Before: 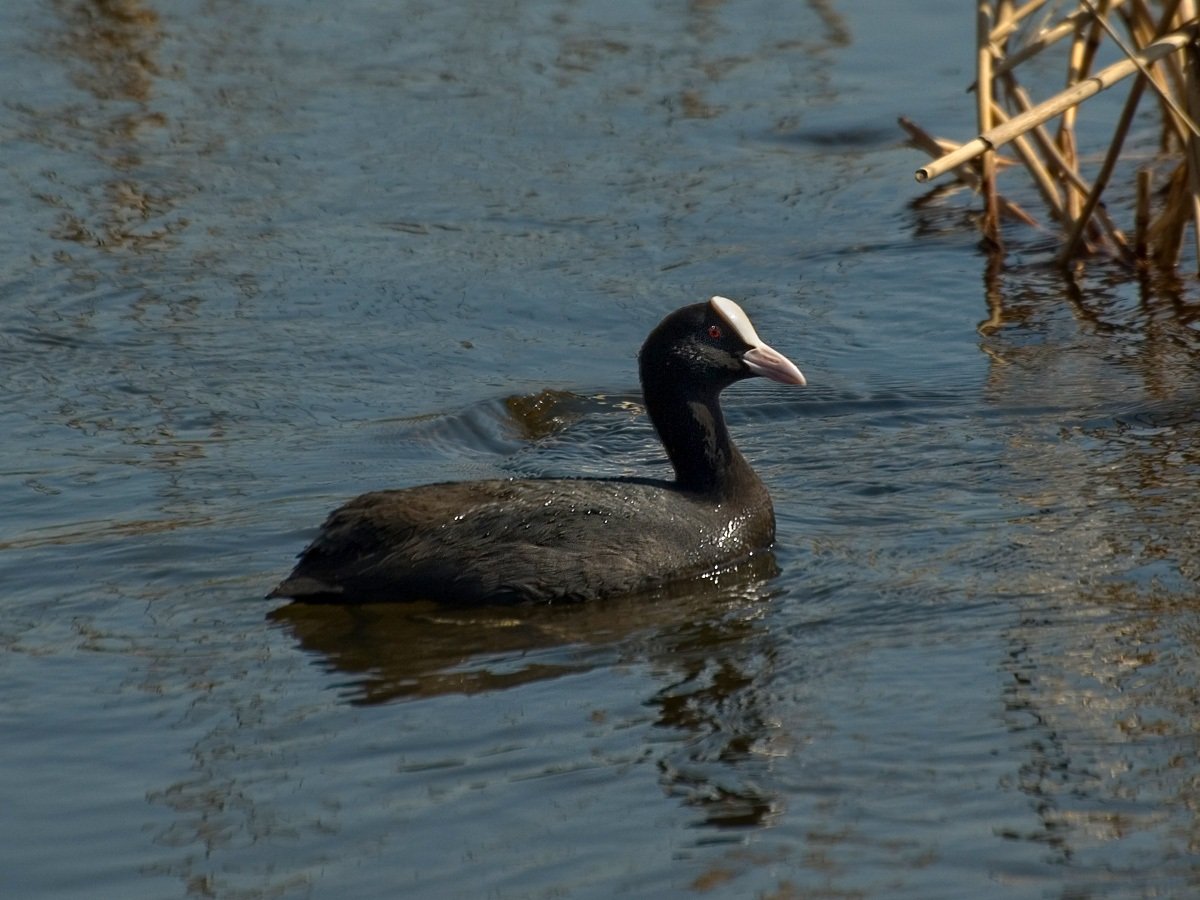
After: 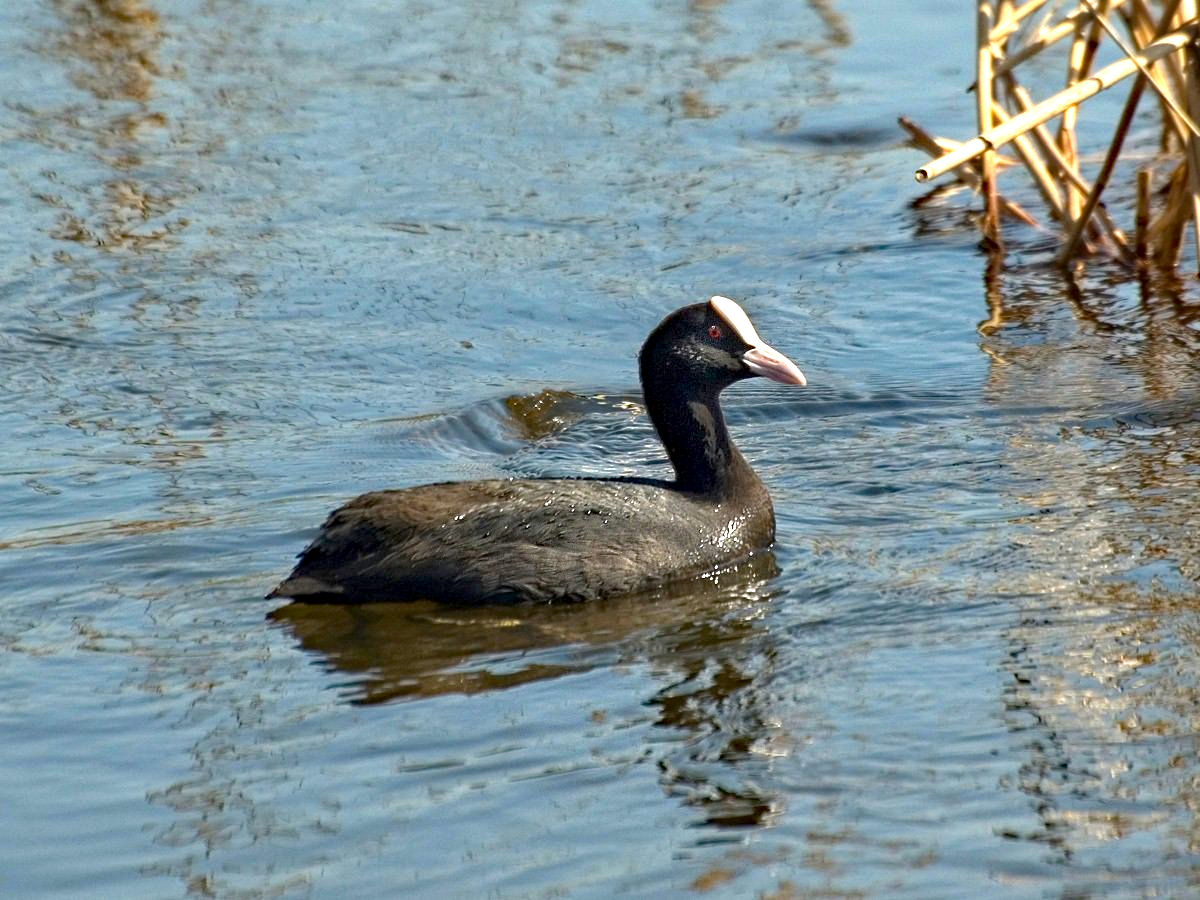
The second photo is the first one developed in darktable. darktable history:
exposure: black level correction 0.001, exposure 1.646 EV, compensate exposure bias true, compensate highlight preservation false
haze removal: compatibility mode true, adaptive false
